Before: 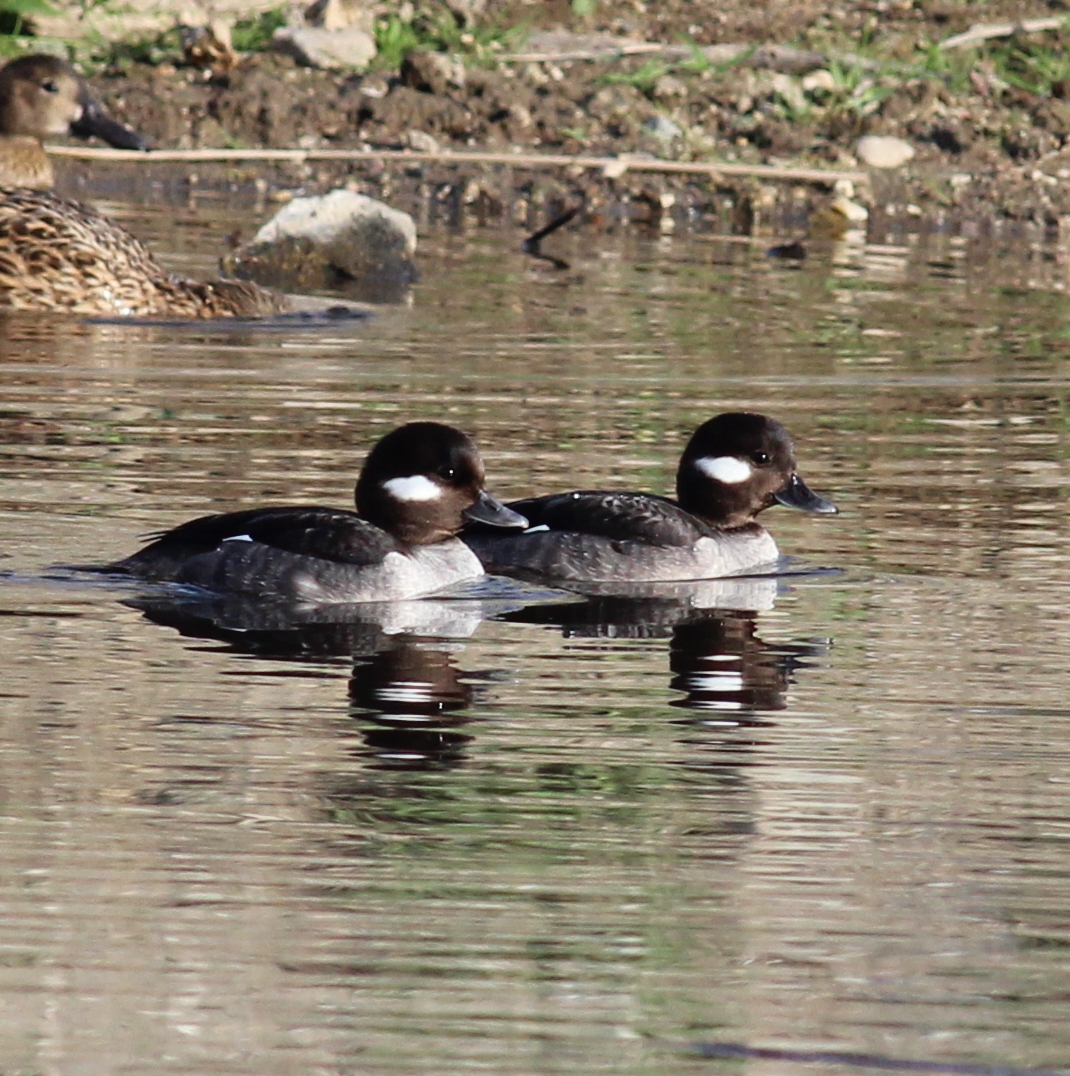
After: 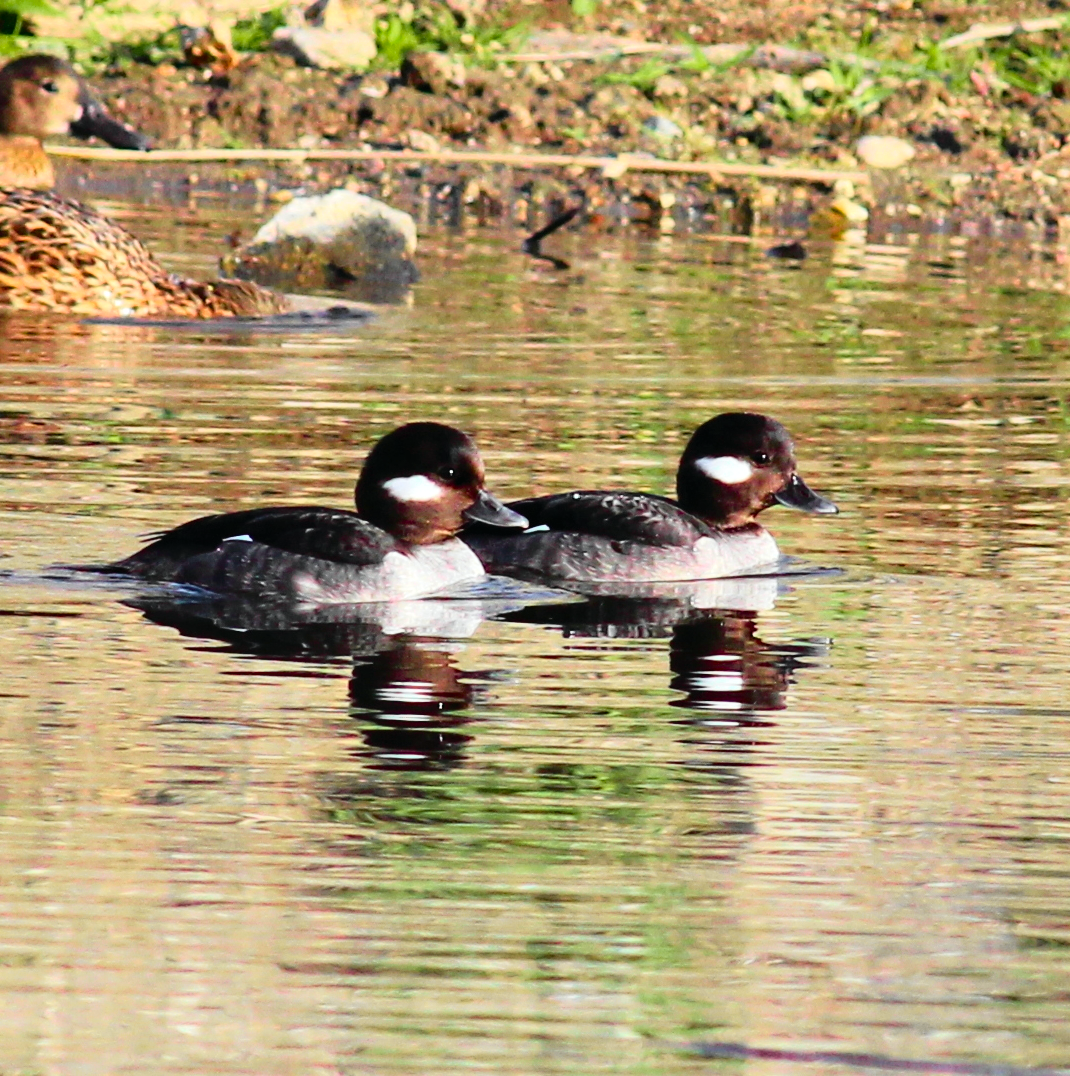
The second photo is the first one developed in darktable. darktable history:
color balance rgb: perceptual saturation grading › global saturation 20%, global vibrance 20%
exposure: exposure 0.207 EV, compensate highlight preservation false
tone curve: curves: ch0 [(0, 0.012) (0.144, 0.137) (0.326, 0.386) (0.489, 0.573) (0.656, 0.763) (0.849, 0.902) (1, 0.974)]; ch1 [(0, 0) (0.366, 0.367) (0.475, 0.453) (0.494, 0.493) (0.504, 0.497) (0.544, 0.579) (0.562, 0.619) (0.622, 0.694) (1, 1)]; ch2 [(0, 0) (0.333, 0.346) (0.375, 0.375) (0.424, 0.43) (0.476, 0.492) (0.502, 0.503) (0.533, 0.541) (0.572, 0.615) (0.605, 0.656) (0.641, 0.709) (1, 1)], color space Lab, independent channels, preserve colors none
contrast equalizer: octaves 7, y [[0.6 ×6], [0.55 ×6], [0 ×6], [0 ×6], [0 ×6]], mix 0.15
